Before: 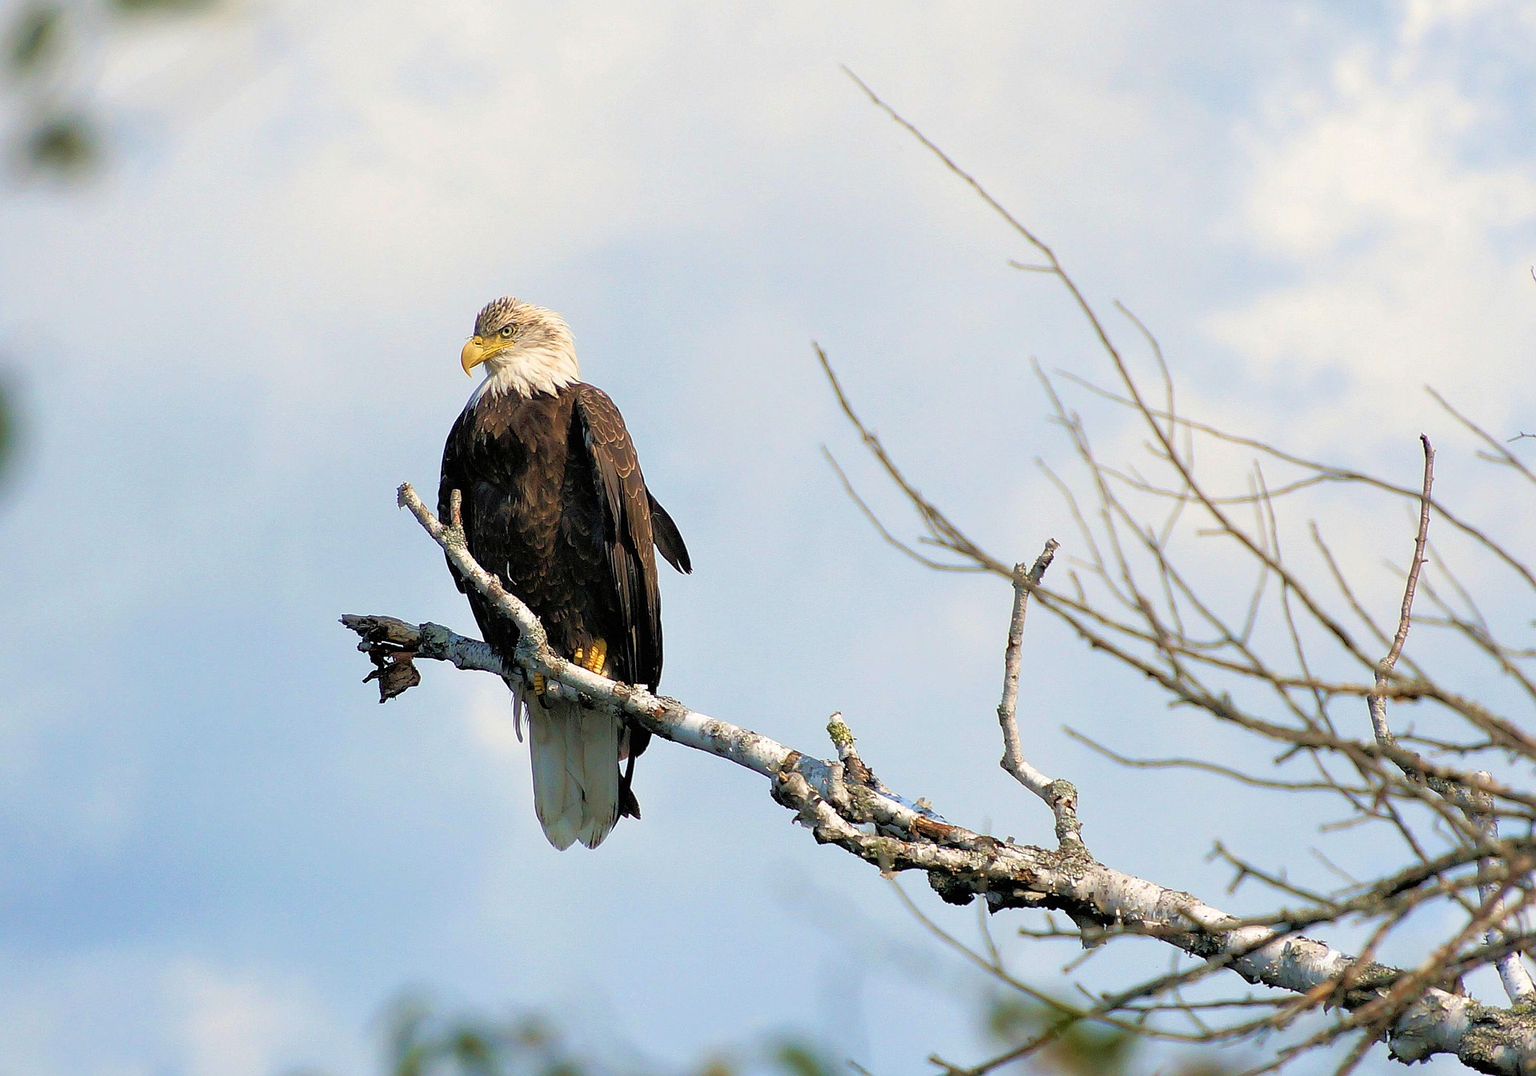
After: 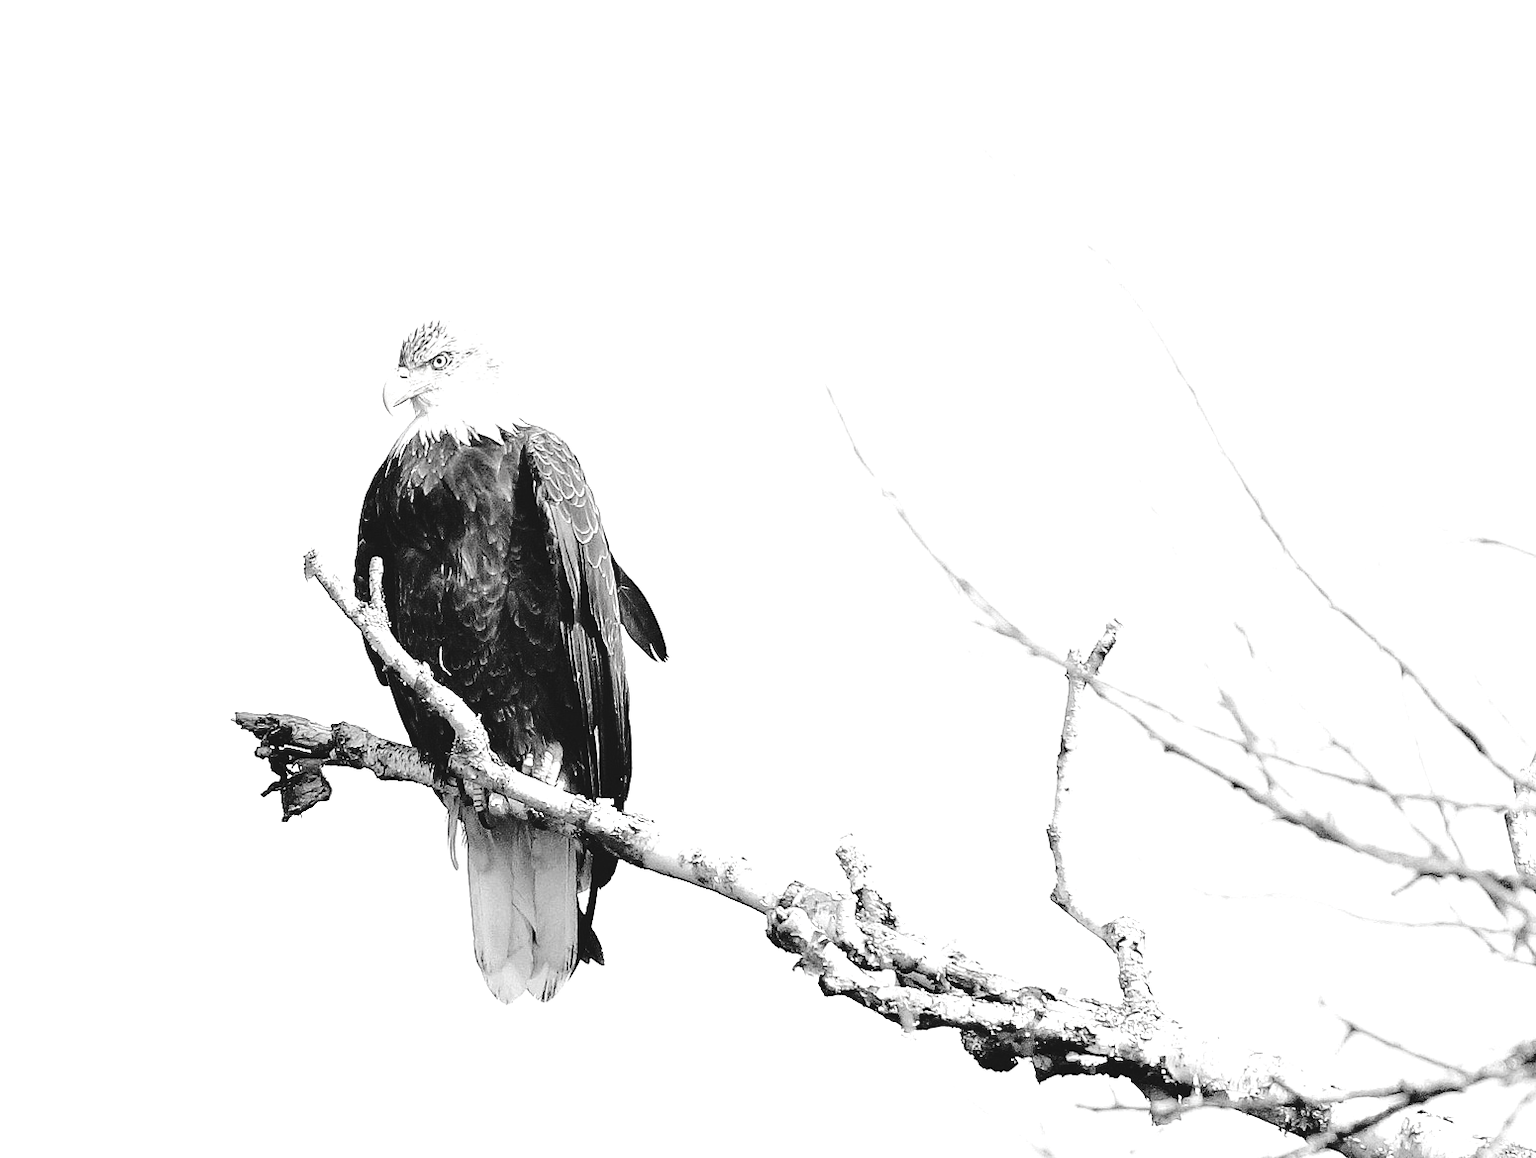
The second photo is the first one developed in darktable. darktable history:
contrast brightness saturation: saturation -0.995
tone equalizer: edges refinement/feathering 500, mask exposure compensation -1.57 EV, preserve details no
crop: left 9.919%, top 3.665%, right 9.29%, bottom 9.301%
base curve: curves: ch0 [(0, 0) (0.036, 0.025) (0.121, 0.166) (0.206, 0.329) (0.605, 0.79) (1, 1)], preserve colors none
color balance rgb: global offset › luminance 1.989%, perceptual saturation grading › global saturation 39.208%, perceptual saturation grading › highlights -25.907%, perceptual saturation grading › mid-tones 35.732%, perceptual saturation grading › shadows 34.495%, perceptual brilliance grading › global brilliance -5.589%, perceptual brilliance grading › highlights 24.897%, perceptual brilliance grading › mid-tones 7.133%, perceptual brilliance grading › shadows -4.628%
velvia: on, module defaults
exposure: black level correction 0, exposure 1 EV, compensate exposure bias true, compensate highlight preservation false
